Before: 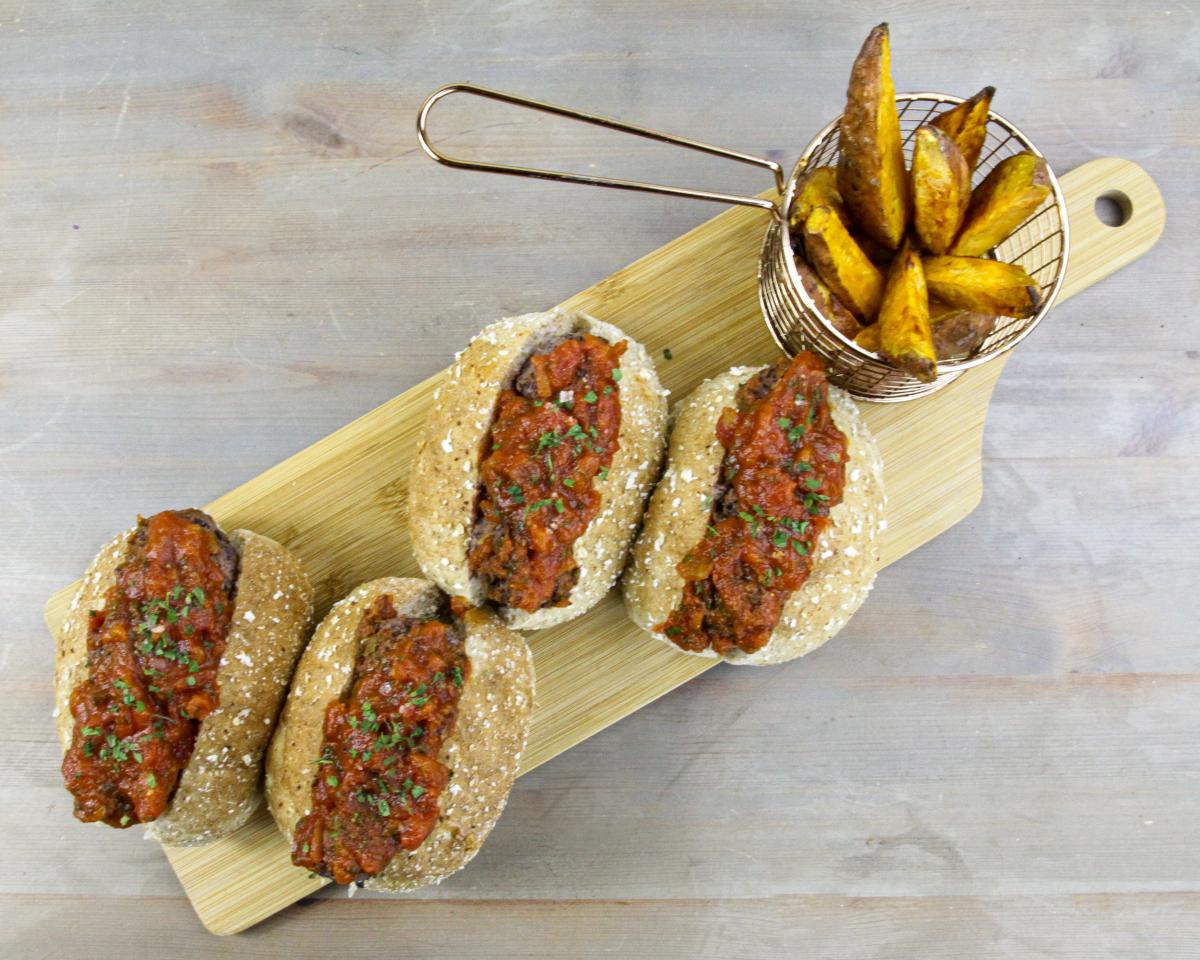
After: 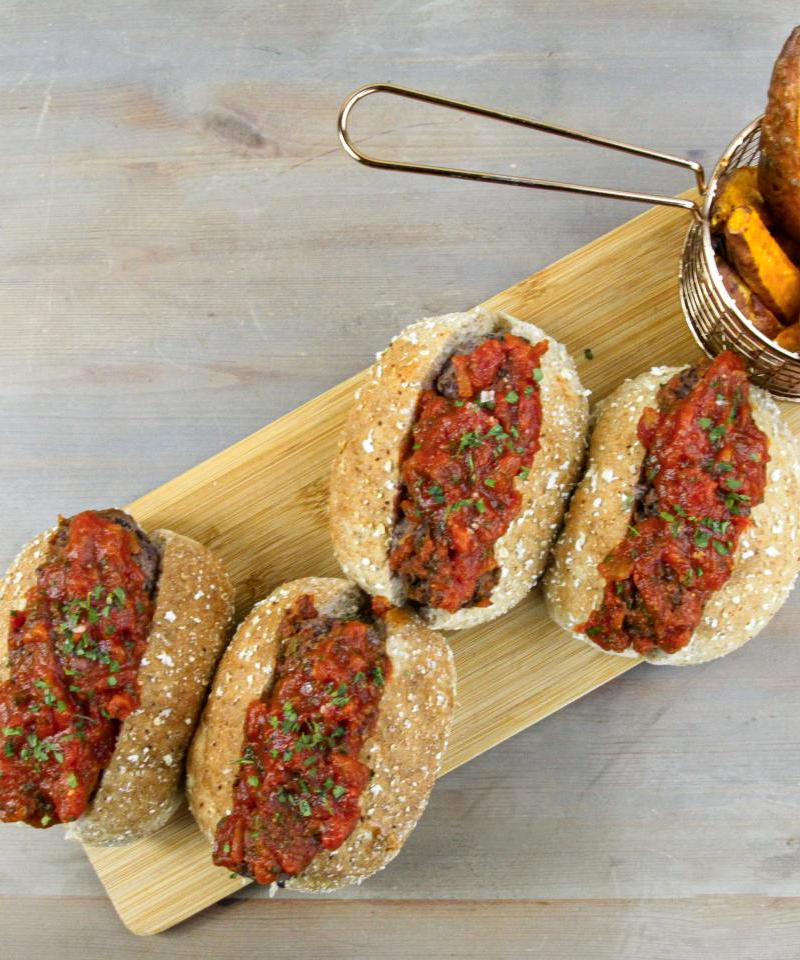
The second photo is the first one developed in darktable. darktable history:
crop and rotate: left 6.617%, right 26.717%
color zones: curves: ch1 [(0.309, 0.524) (0.41, 0.329) (0.508, 0.509)]; ch2 [(0.25, 0.457) (0.75, 0.5)]
